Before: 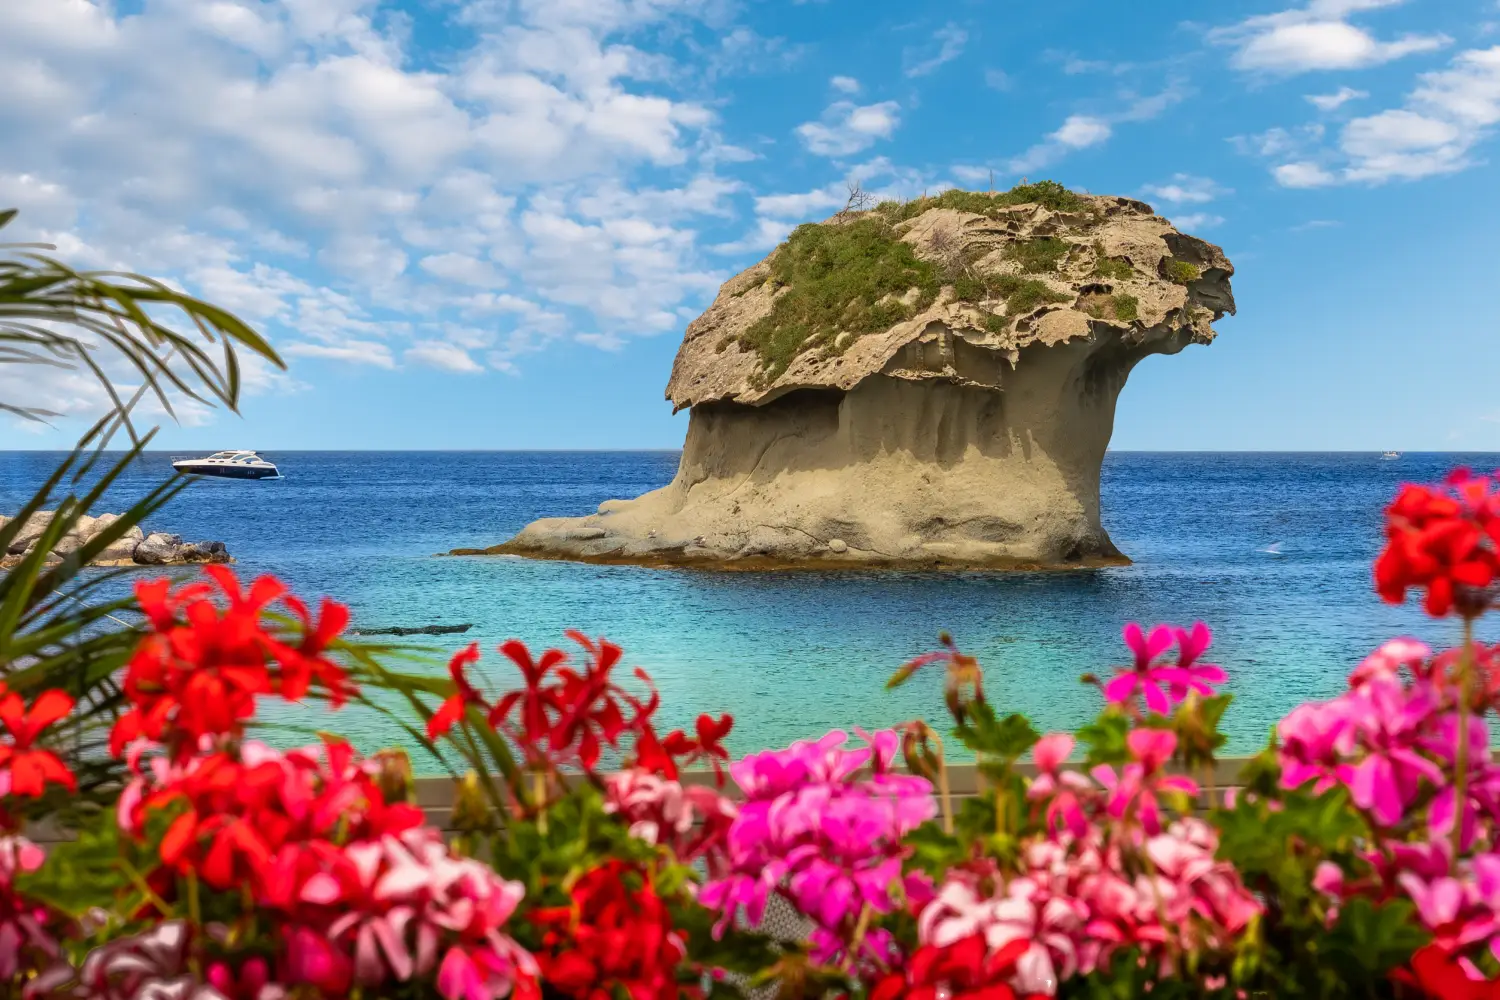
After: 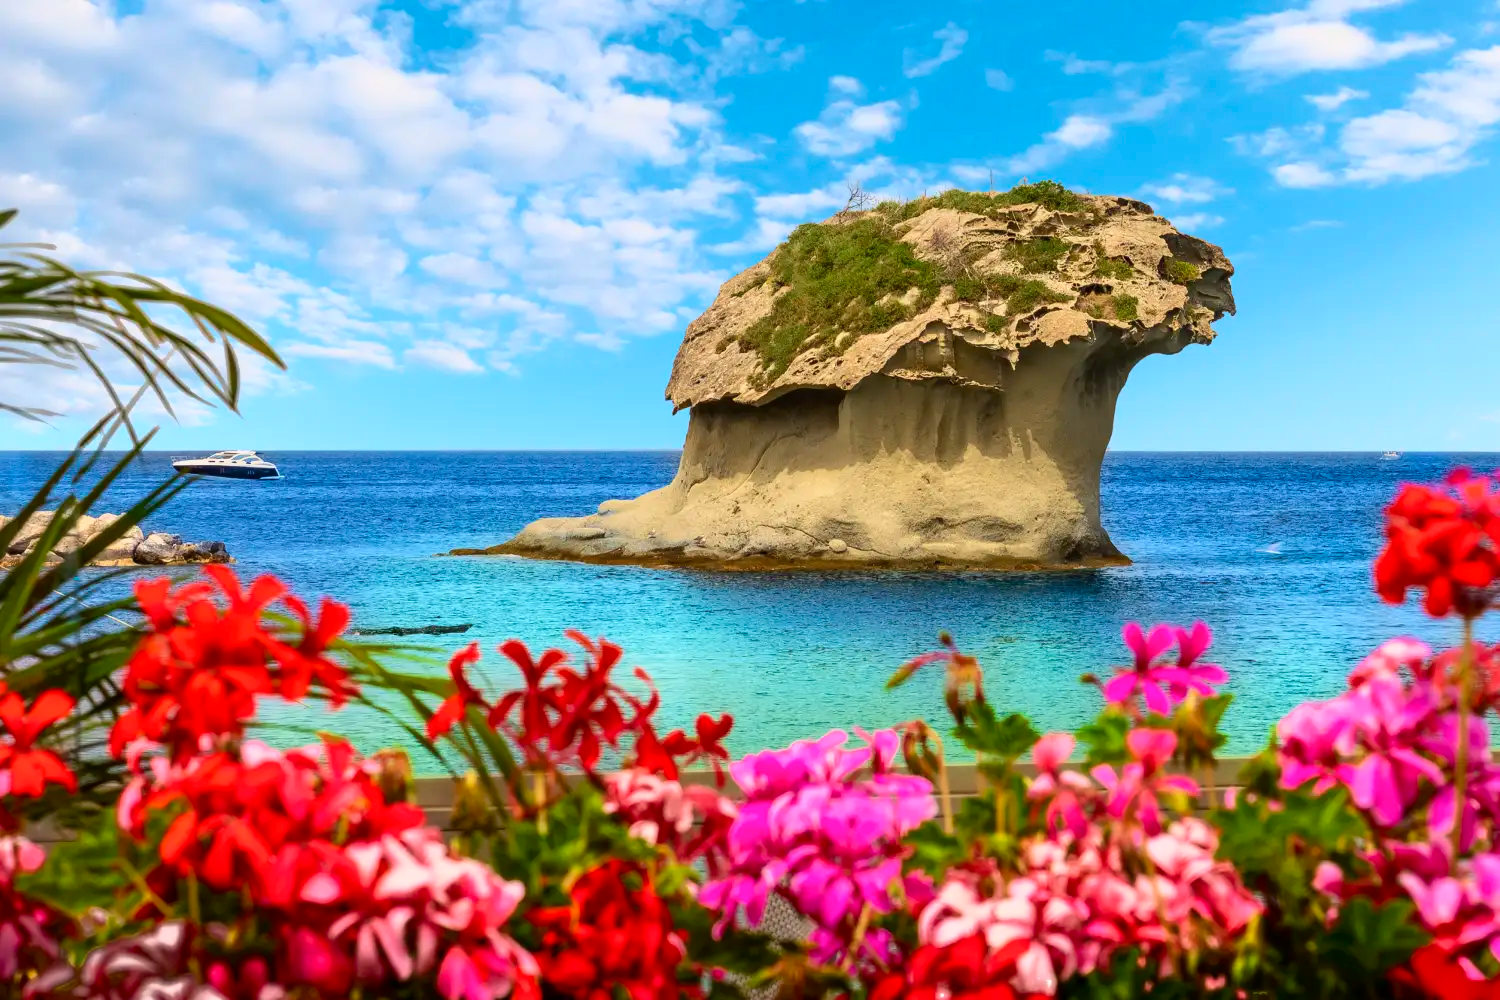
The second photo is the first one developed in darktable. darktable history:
tone curve: curves: ch0 [(0, 0) (0.091, 0.077) (0.517, 0.574) (0.745, 0.82) (0.844, 0.908) (0.909, 0.942) (1, 0.973)]; ch1 [(0, 0) (0.437, 0.404) (0.5, 0.5) (0.534, 0.546) (0.58, 0.603) (0.616, 0.649) (1, 1)]; ch2 [(0, 0) (0.442, 0.415) (0.5, 0.5) (0.535, 0.547) (0.585, 0.62) (1, 1)], color space Lab, independent channels, preserve colors none
